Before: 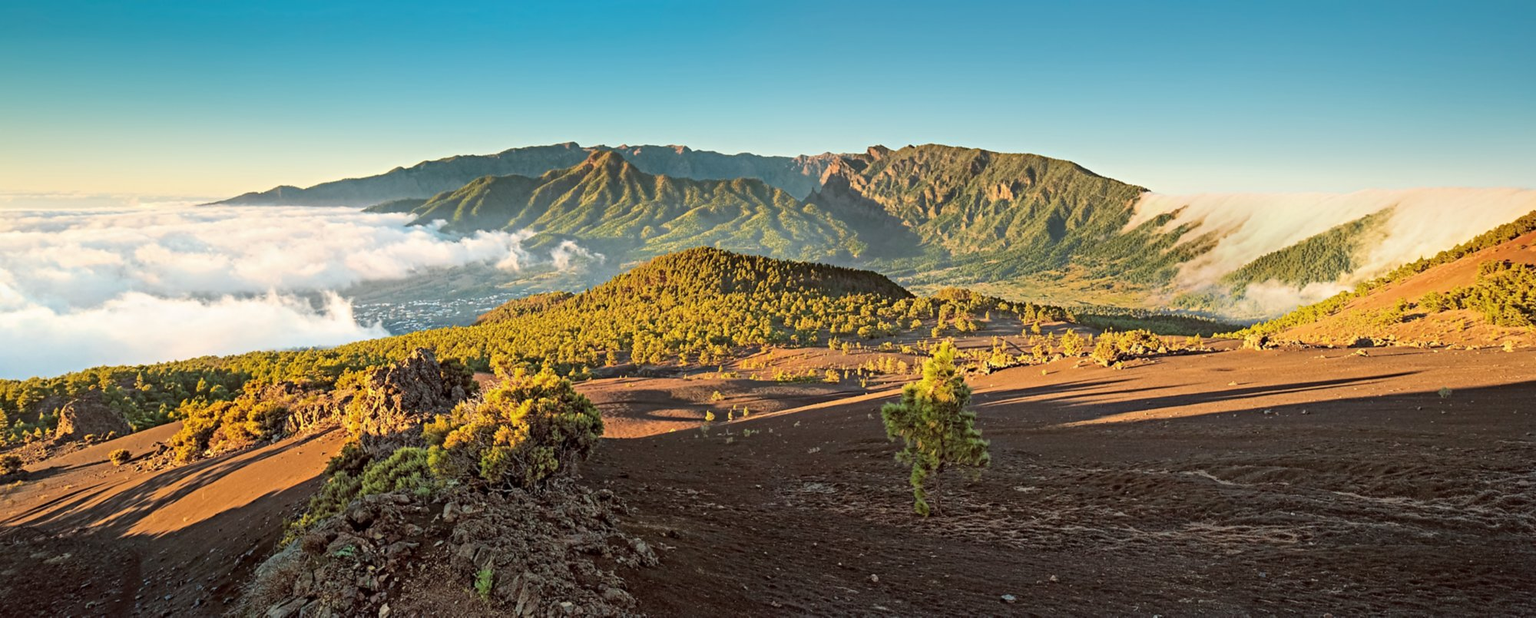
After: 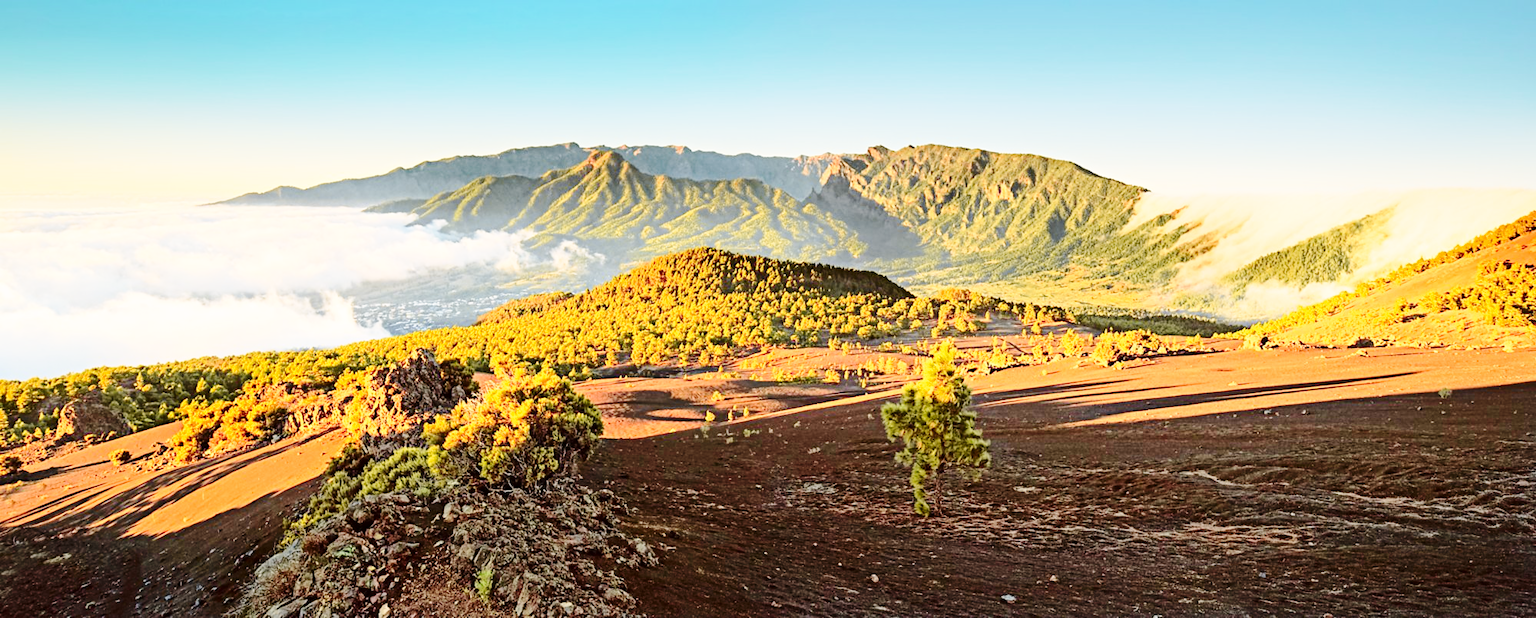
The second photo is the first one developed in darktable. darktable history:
tone curve: curves: ch0 [(0, 0) (0.239, 0.248) (0.508, 0.606) (0.828, 0.878) (1, 1)]; ch1 [(0, 0) (0.401, 0.42) (0.442, 0.47) (0.492, 0.498) (0.511, 0.516) (0.555, 0.586) (0.681, 0.739) (1, 1)]; ch2 [(0, 0) (0.411, 0.433) (0.5, 0.504) (0.545, 0.574) (1, 1)], color space Lab, independent channels, preserve colors none
base curve: curves: ch0 [(0, 0) (0.028, 0.03) (0.121, 0.232) (0.46, 0.748) (0.859, 0.968) (1, 1)], preserve colors none
